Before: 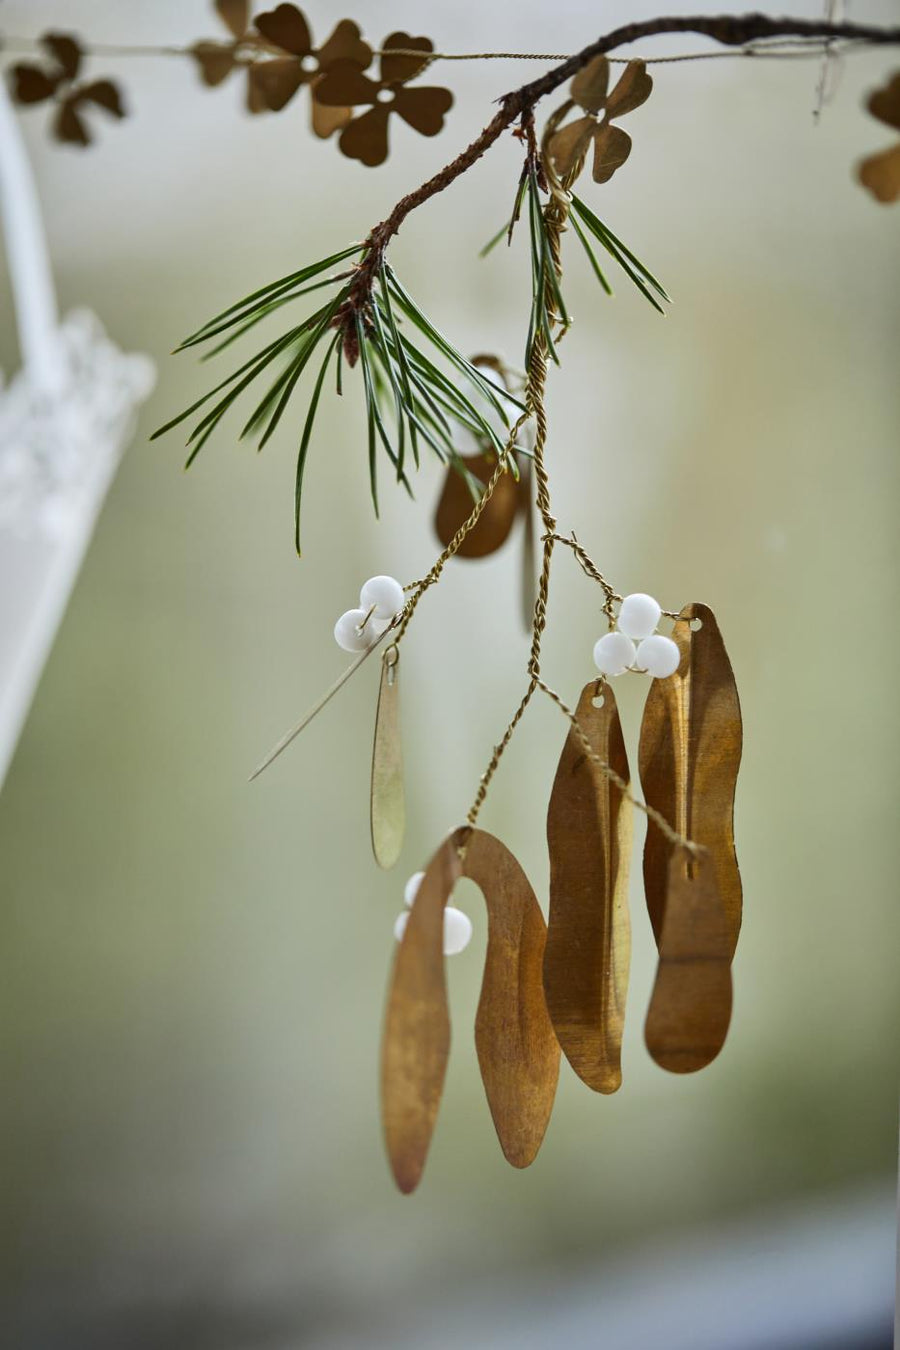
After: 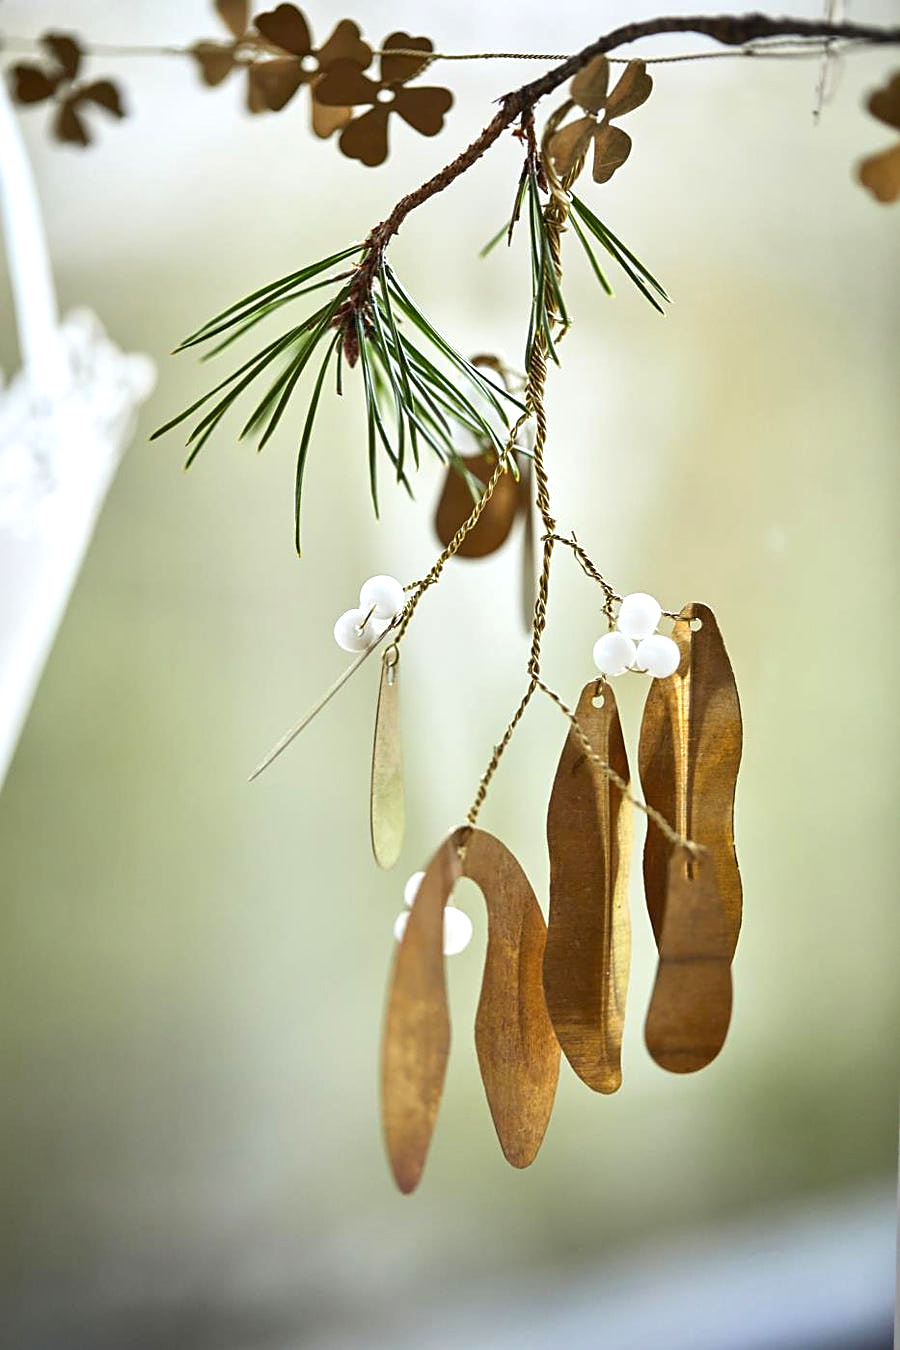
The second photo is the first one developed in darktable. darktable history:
exposure: black level correction 0, exposure 0.692 EV, compensate highlight preservation false
sharpen: on, module defaults
